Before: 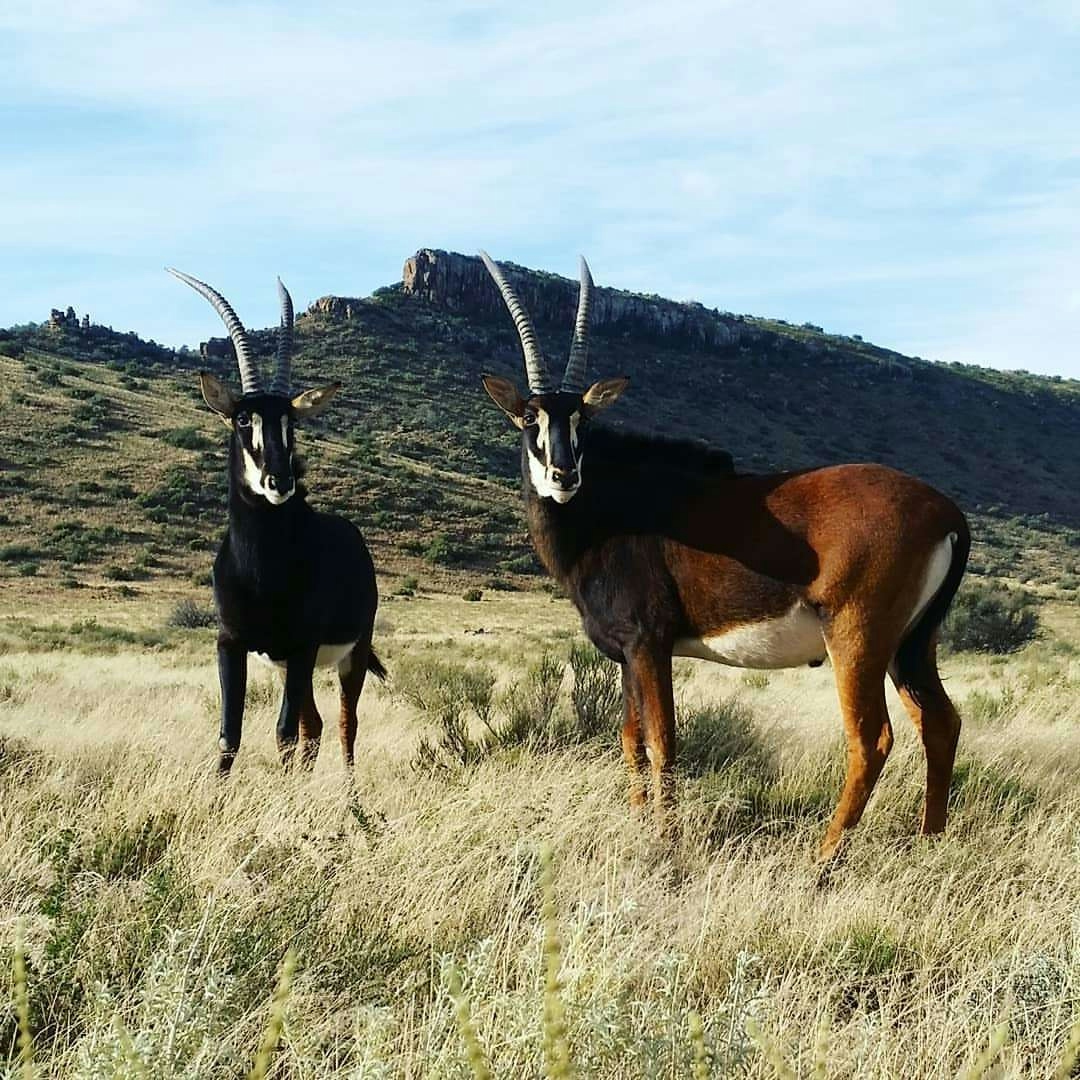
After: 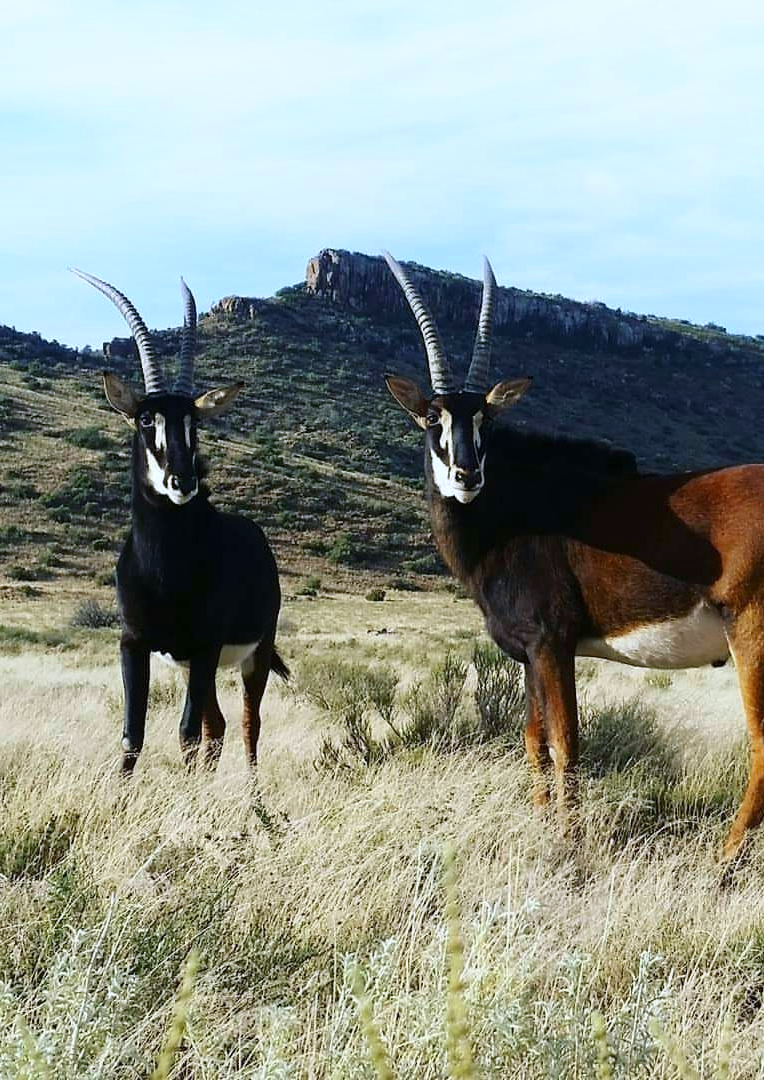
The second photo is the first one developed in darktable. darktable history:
shadows and highlights: shadows -23.08, highlights 46.15, soften with gaussian
crop and rotate: left 9.061%, right 20.142%
white balance: red 0.967, blue 1.119, emerald 0.756
